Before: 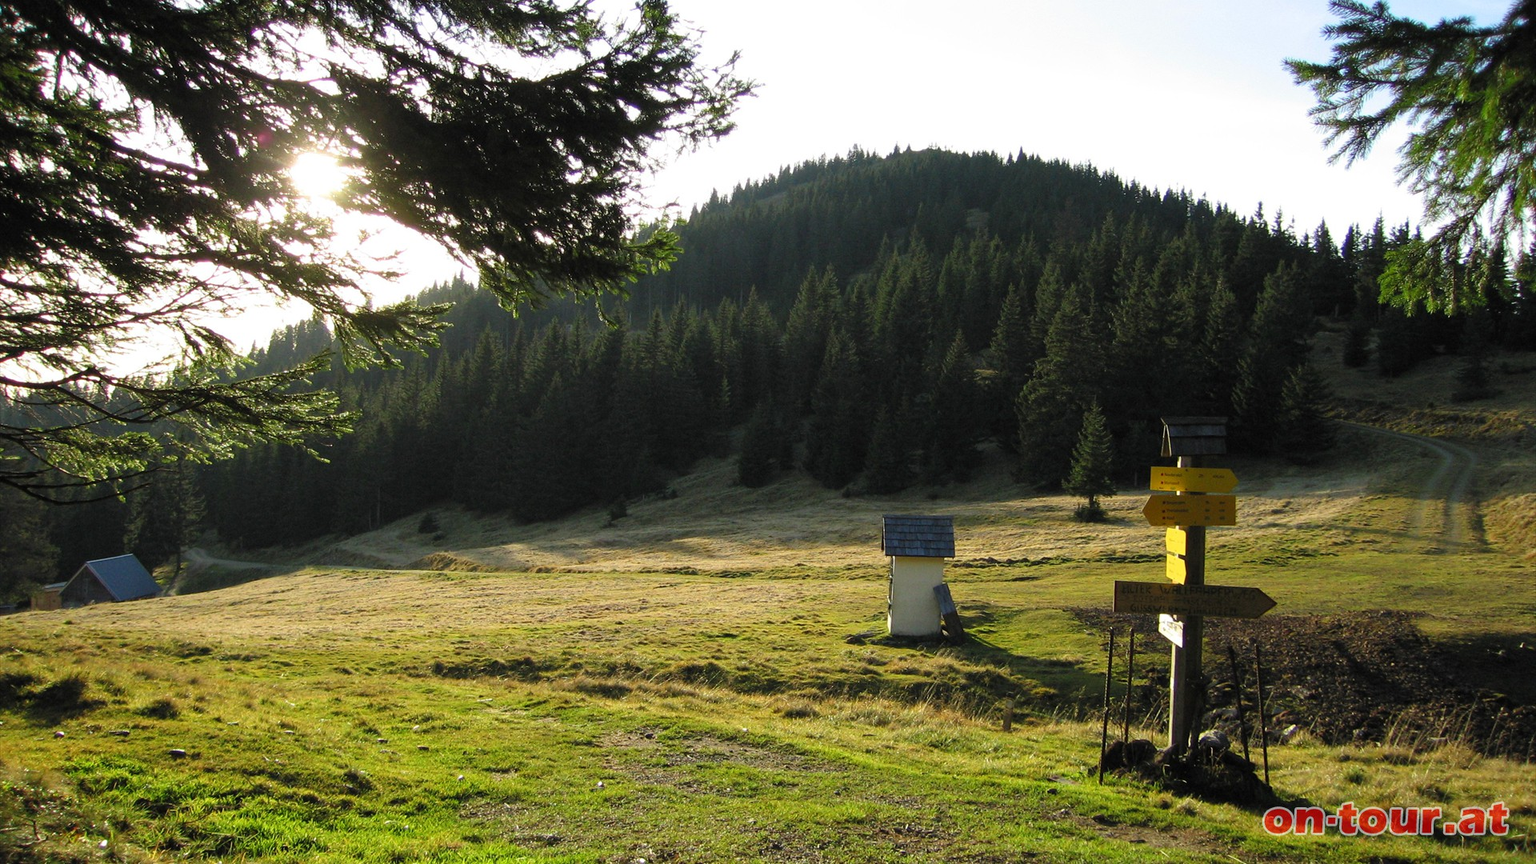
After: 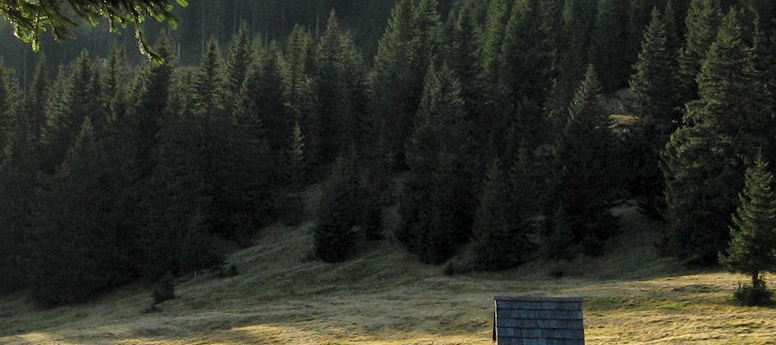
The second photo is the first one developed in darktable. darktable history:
local contrast: mode bilateral grid, contrast 20, coarseness 50, detail 161%, midtone range 0.2
crop: left 31.751%, top 32.172%, right 27.8%, bottom 35.83%
tone equalizer: on, module defaults
